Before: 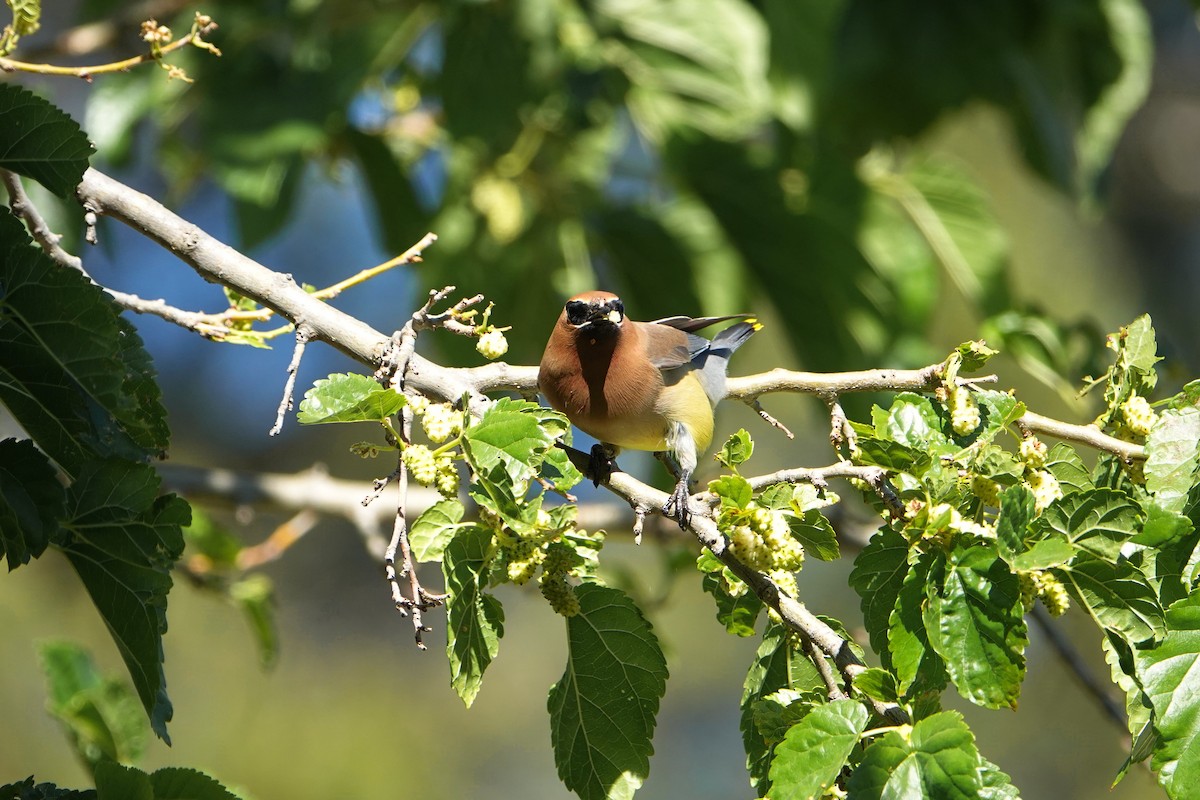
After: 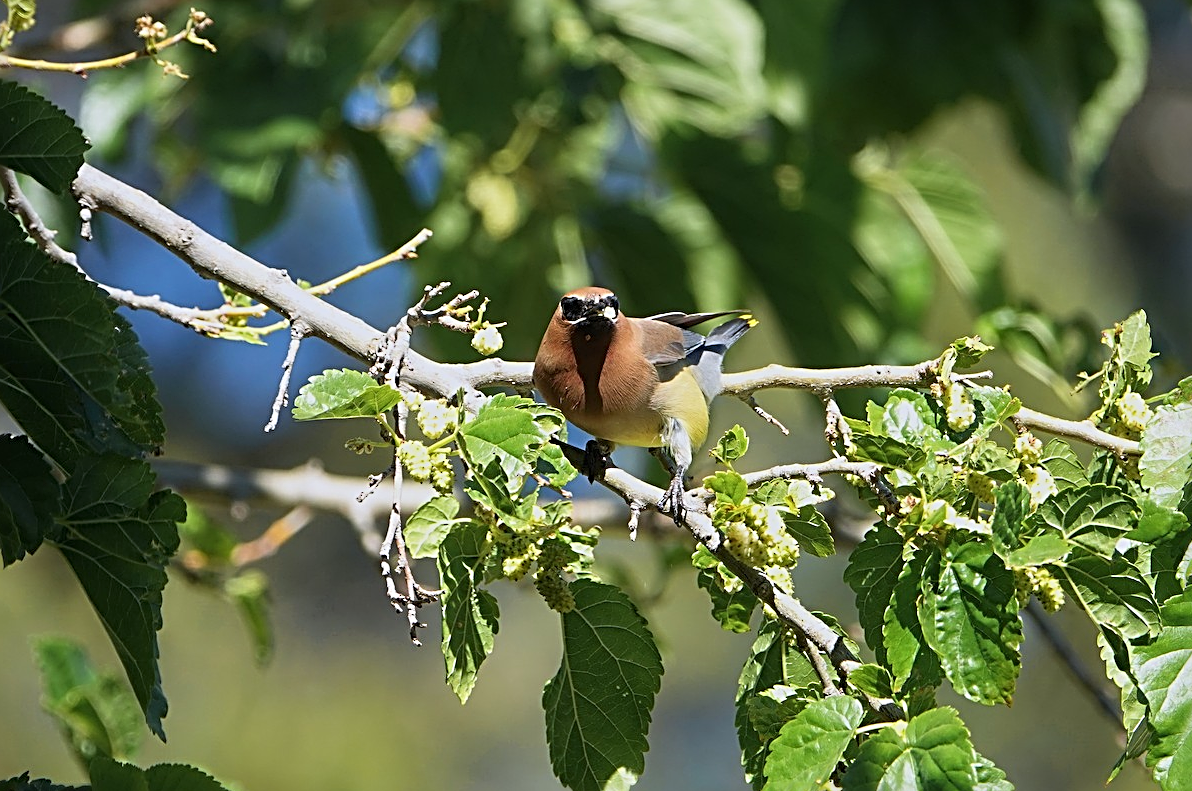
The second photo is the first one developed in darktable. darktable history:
sharpen: radius 2.831, amount 0.718
color calibration: illuminant as shot in camera, x 0.358, y 0.373, temperature 4628.91 K, gamut compression 0.986
tone equalizer: -8 EV -0.001 EV, -7 EV 0.003 EV, -6 EV -0.018 EV, -5 EV 0.015 EV, -4 EV -0.01 EV, -3 EV 0.004 EV, -2 EV -0.077 EV, -1 EV -0.283 EV, +0 EV -0.591 EV, edges refinement/feathering 500, mask exposure compensation -1.57 EV, preserve details guided filter
exposure: exposure -0.067 EV, compensate exposure bias true, compensate highlight preservation false
crop: left 0.421%, top 0.539%, right 0.239%, bottom 0.507%
